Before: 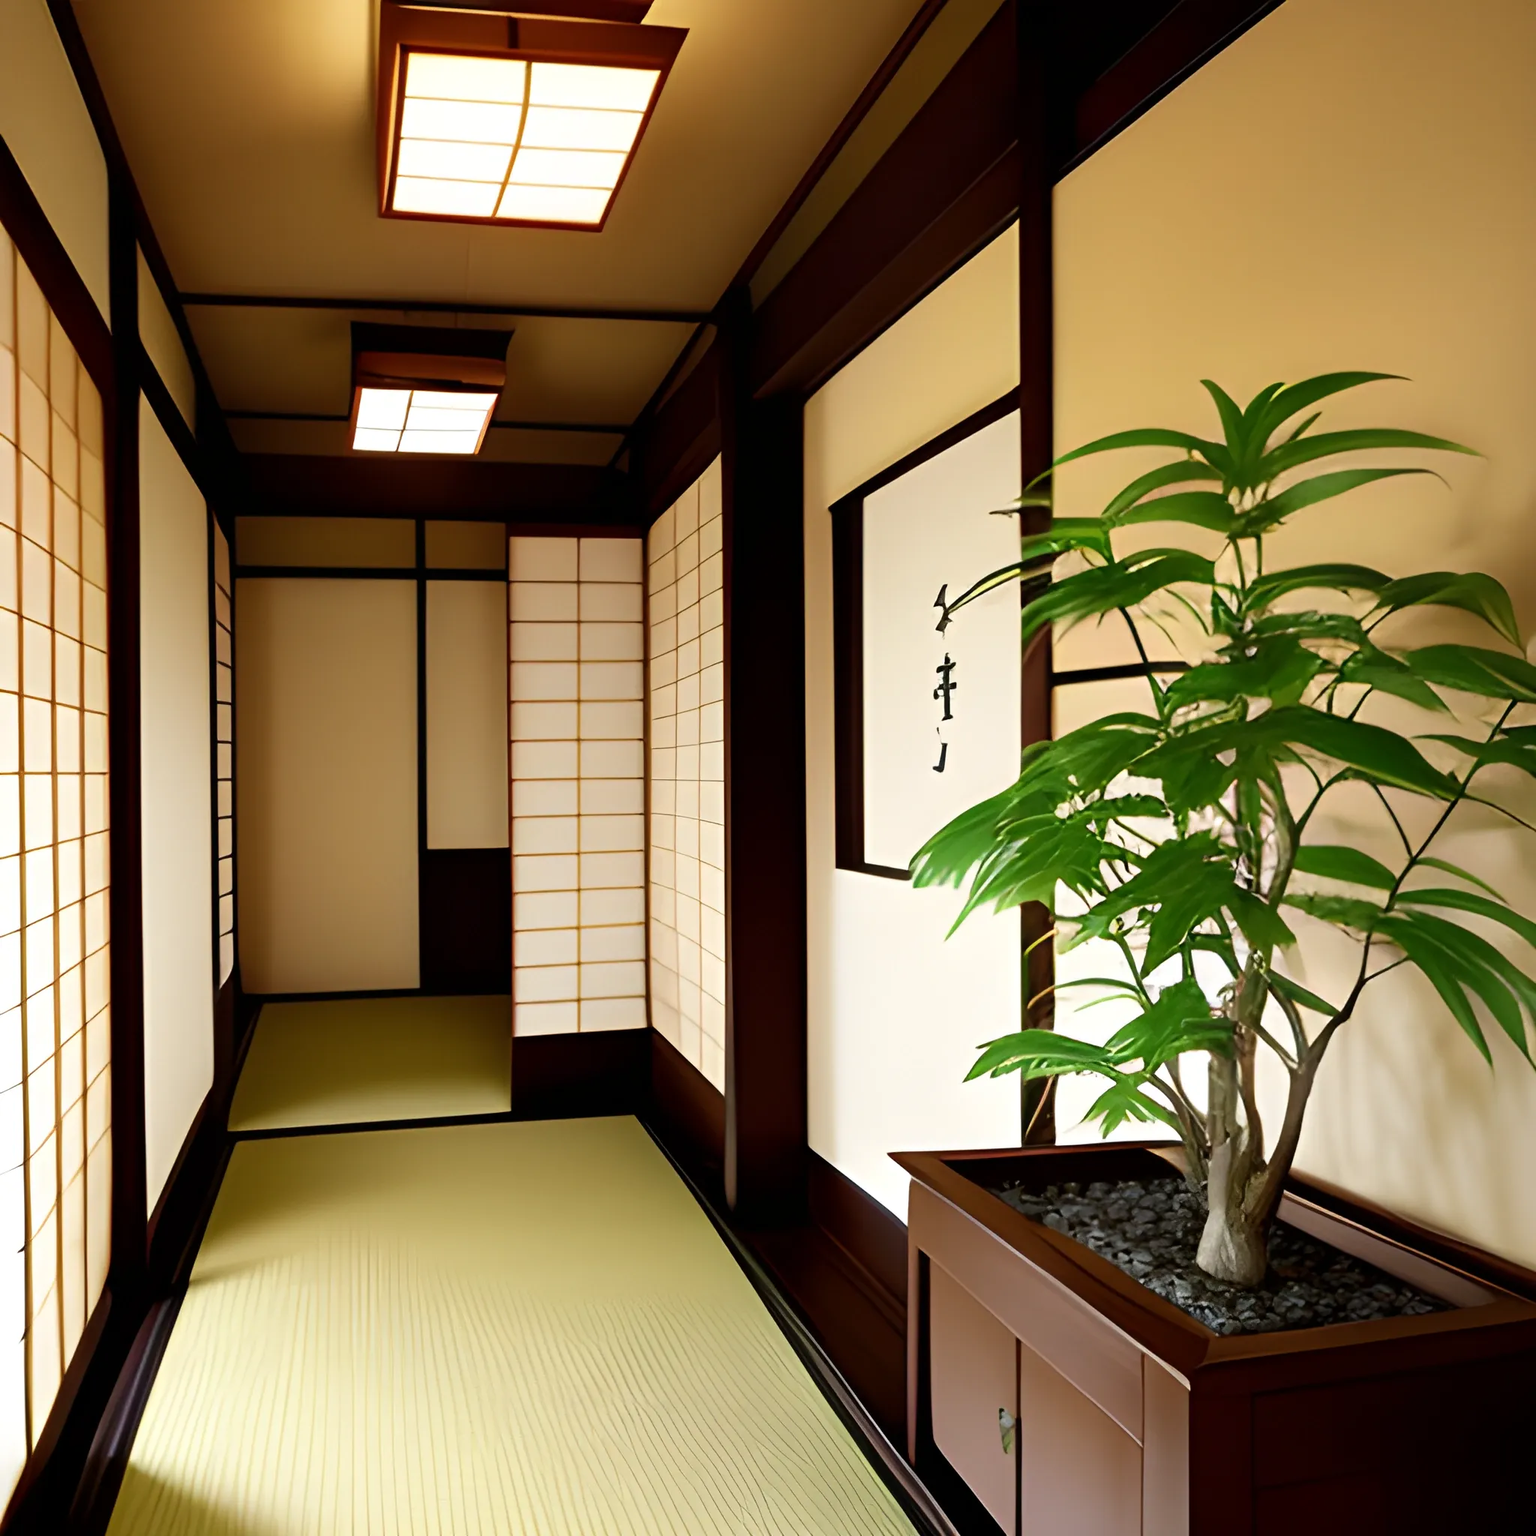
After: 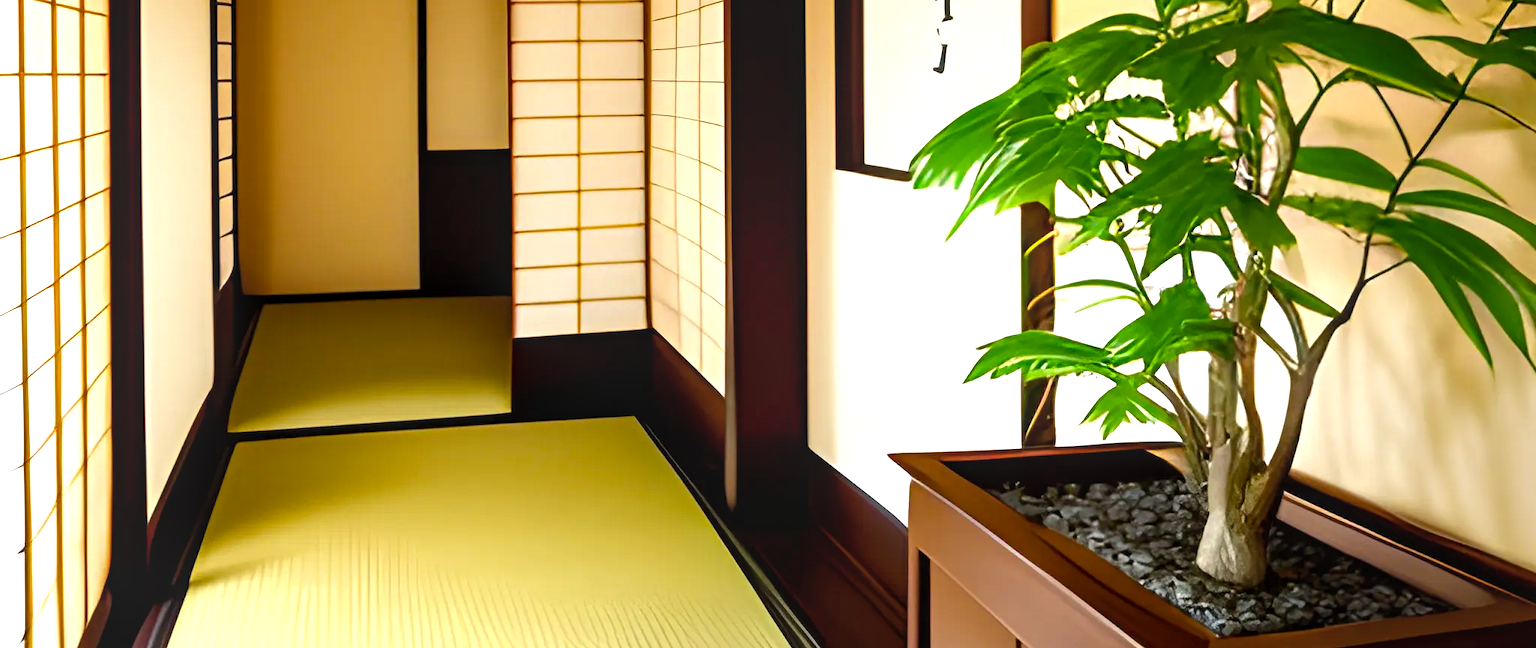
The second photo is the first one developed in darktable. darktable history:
crop: top 45.551%, bottom 12.262%
exposure: exposure 0.564 EV, compensate highlight preservation false
local contrast: on, module defaults
color balance rgb: perceptual saturation grading › global saturation 25%, global vibrance 20%
